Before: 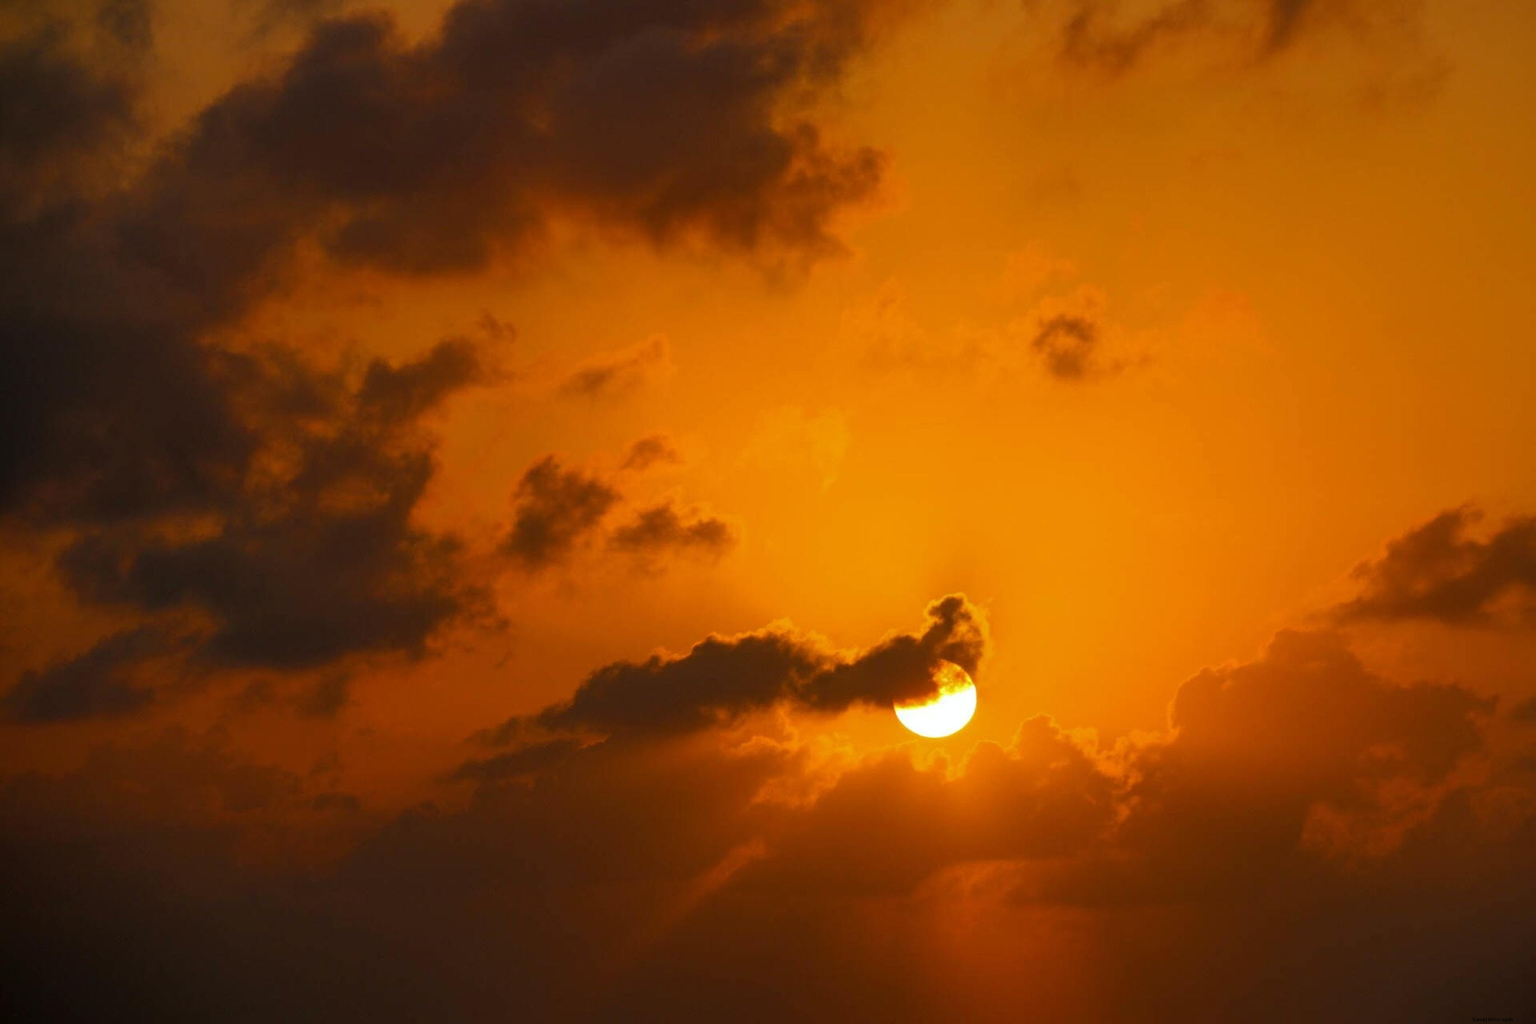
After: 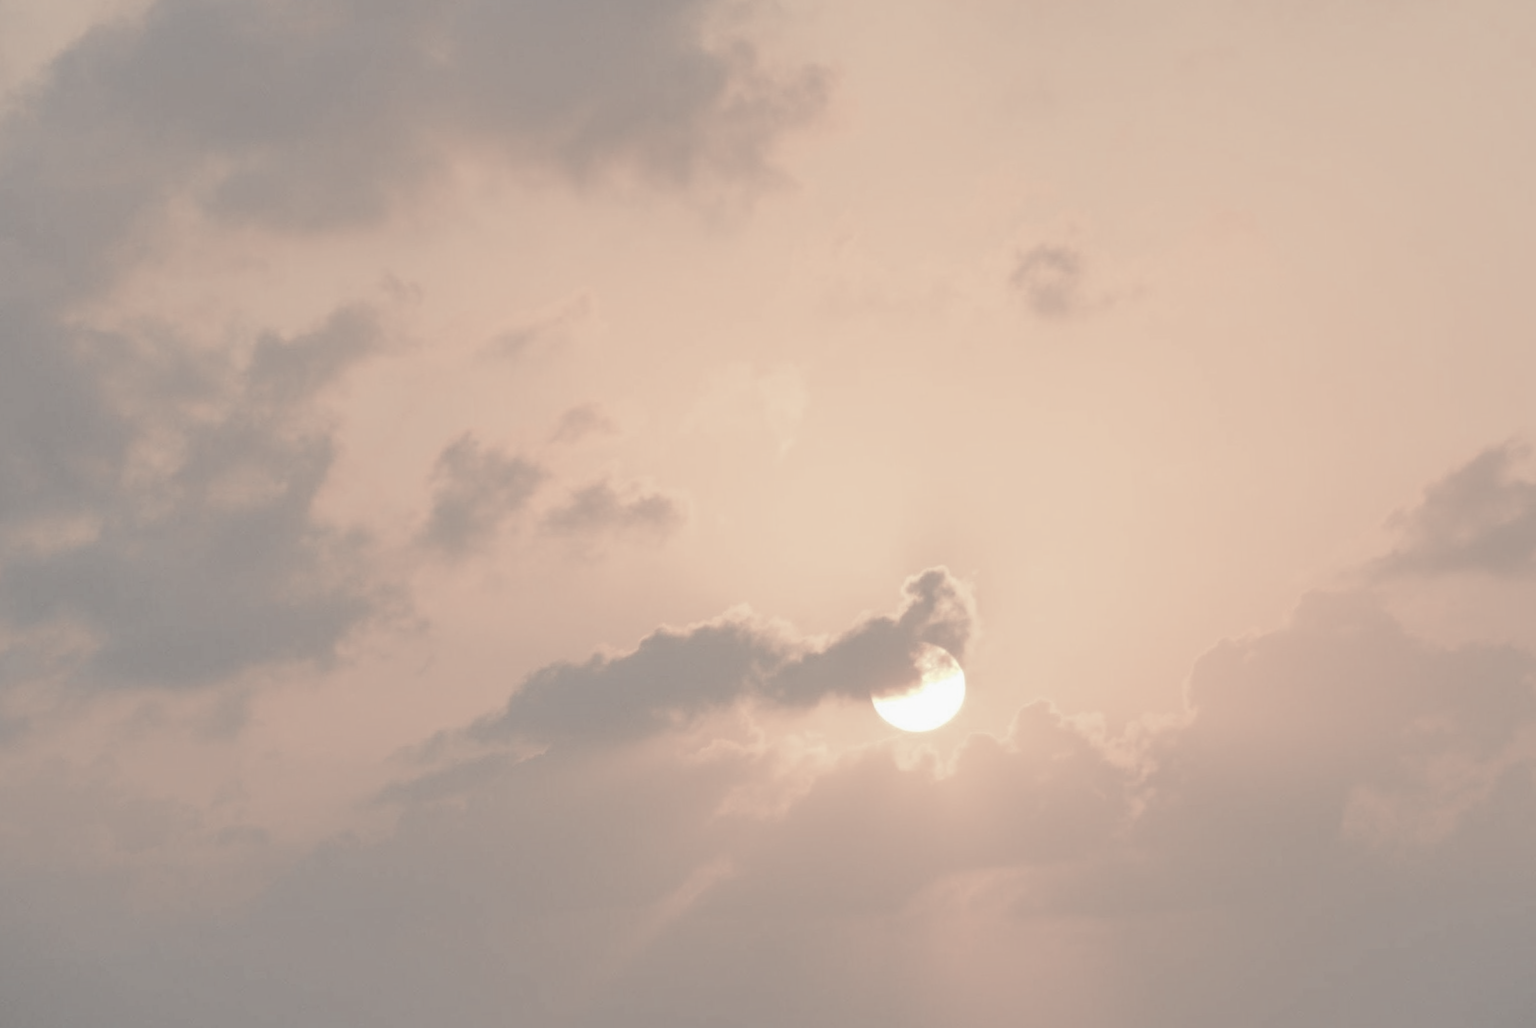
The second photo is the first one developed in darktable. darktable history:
crop and rotate: angle 2.62°, left 6.144%, top 5.711%
contrast brightness saturation: contrast -0.32, brightness 0.765, saturation -0.783
exposure: exposure 0.606 EV, compensate highlight preservation false
color zones: curves: ch0 [(0, 0.5) (0.125, 0.4) (0.25, 0.5) (0.375, 0.4) (0.5, 0.4) (0.625, 0.35) (0.75, 0.35) (0.875, 0.5)]; ch1 [(0, 0.35) (0.125, 0.45) (0.25, 0.35) (0.375, 0.35) (0.5, 0.35) (0.625, 0.35) (0.75, 0.45) (0.875, 0.35)]; ch2 [(0, 0.6) (0.125, 0.5) (0.25, 0.5) (0.375, 0.6) (0.5, 0.6) (0.625, 0.5) (0.75, 0.5) (0.875, 0.5)]
